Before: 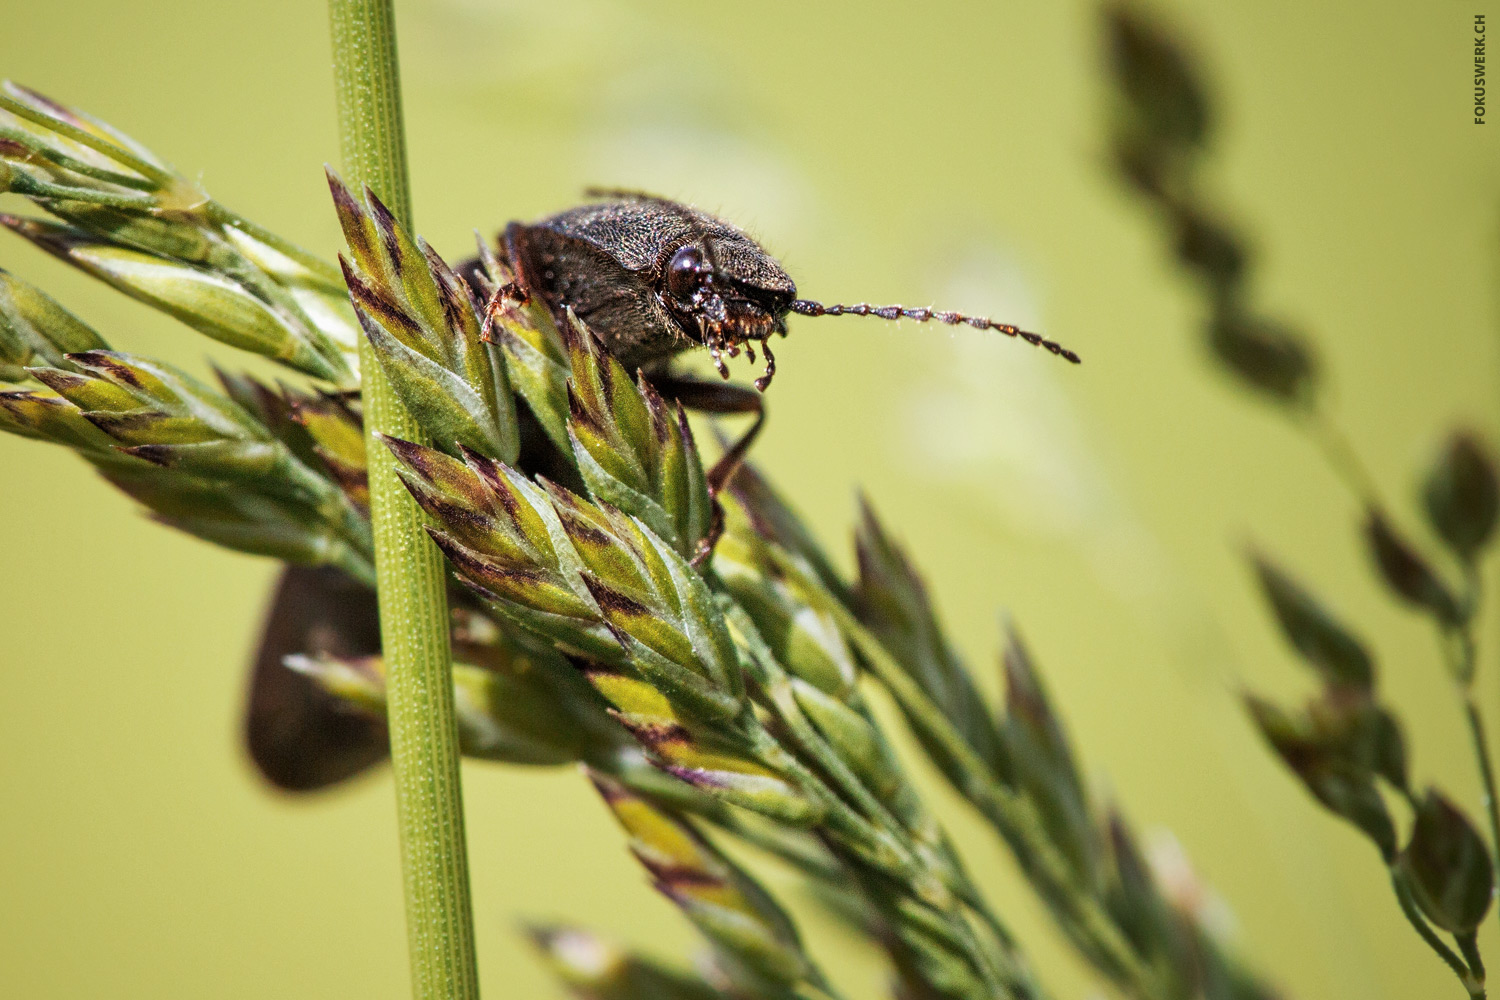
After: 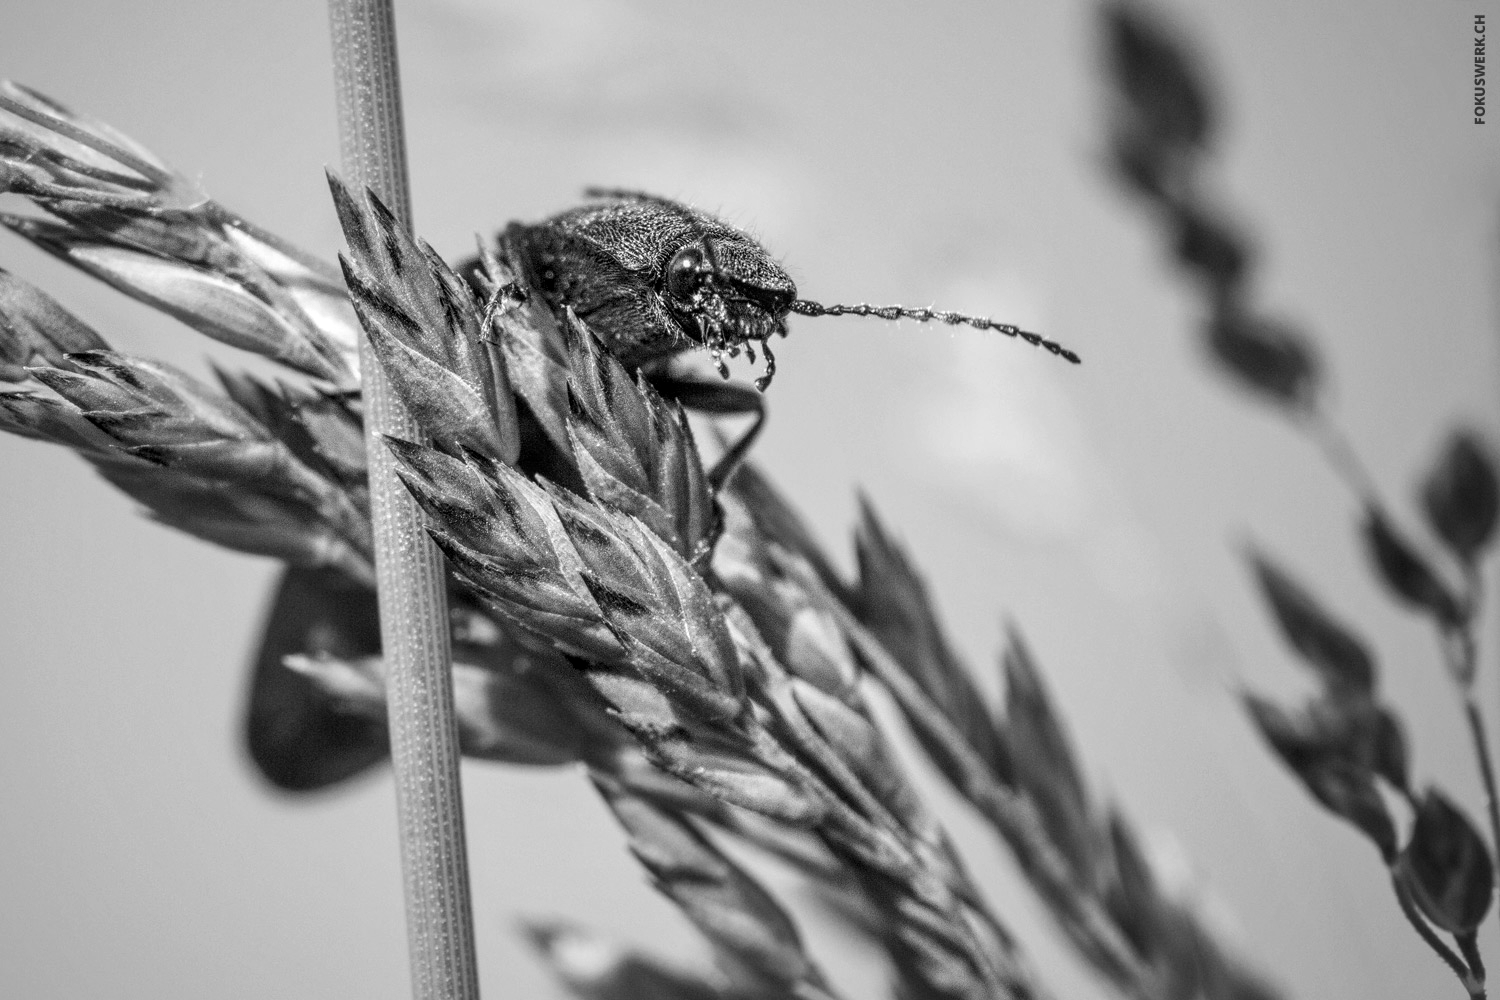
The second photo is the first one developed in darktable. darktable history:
monochrome: on, module defaults
local contrast: on, module defaults
